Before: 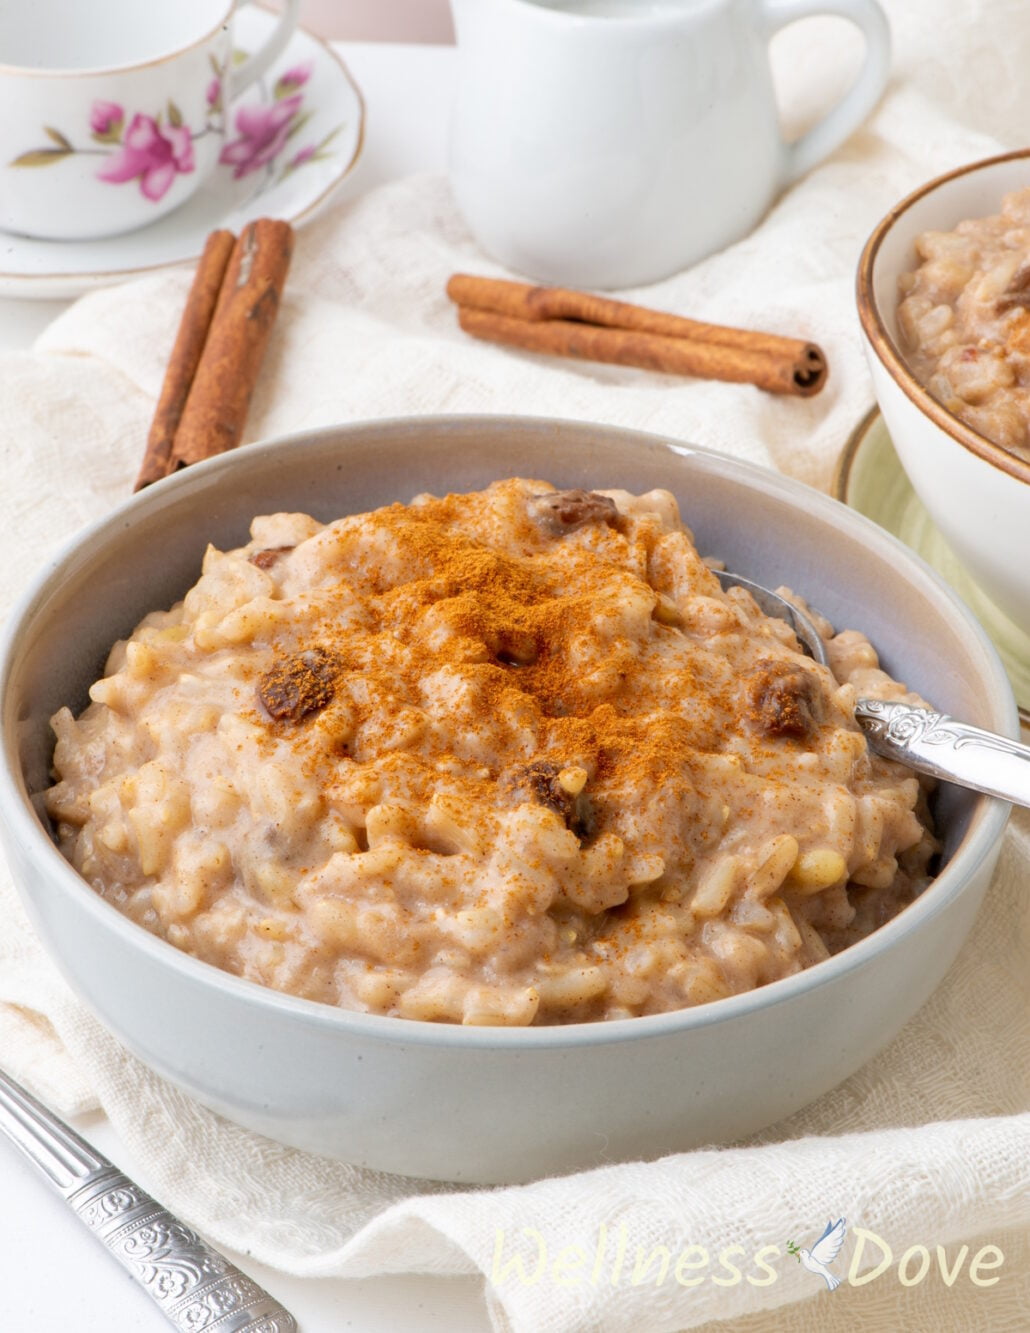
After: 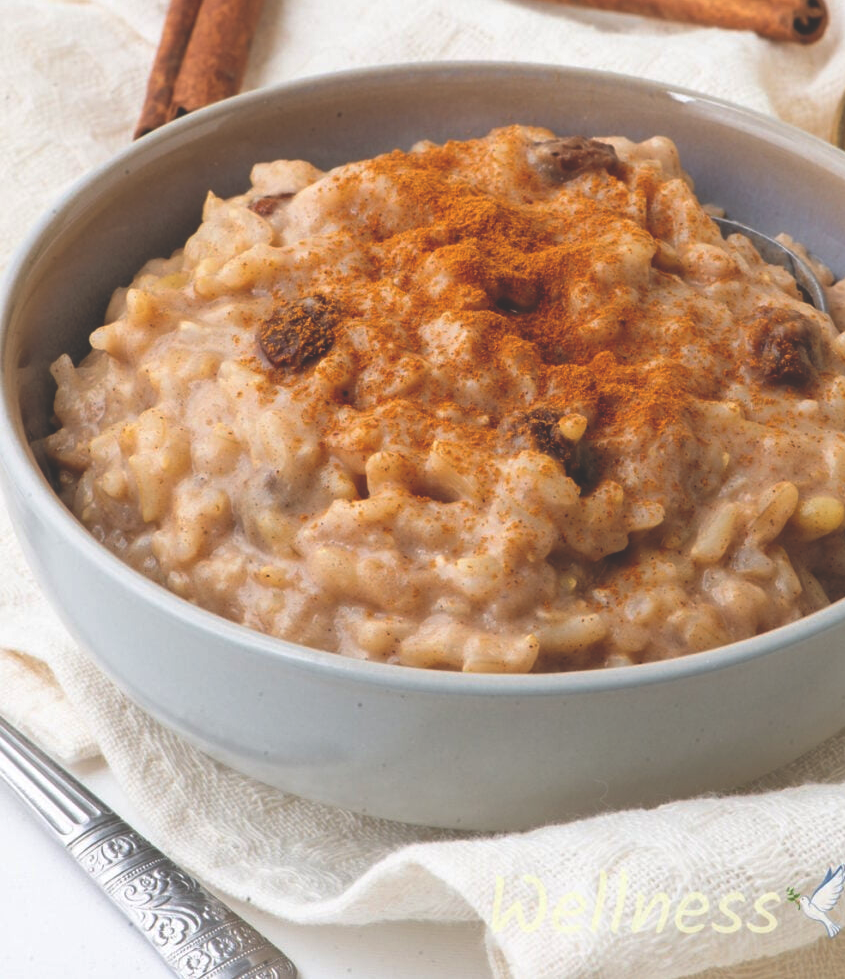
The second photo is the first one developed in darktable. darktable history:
rgb curve: curves: ch0 [(0, 0.186) (0.314, 0.284) (0.775, 0.708) (1, 1)], compensate middle gray true, preserve colors none
crop: top 26.531%, right 17.959%
